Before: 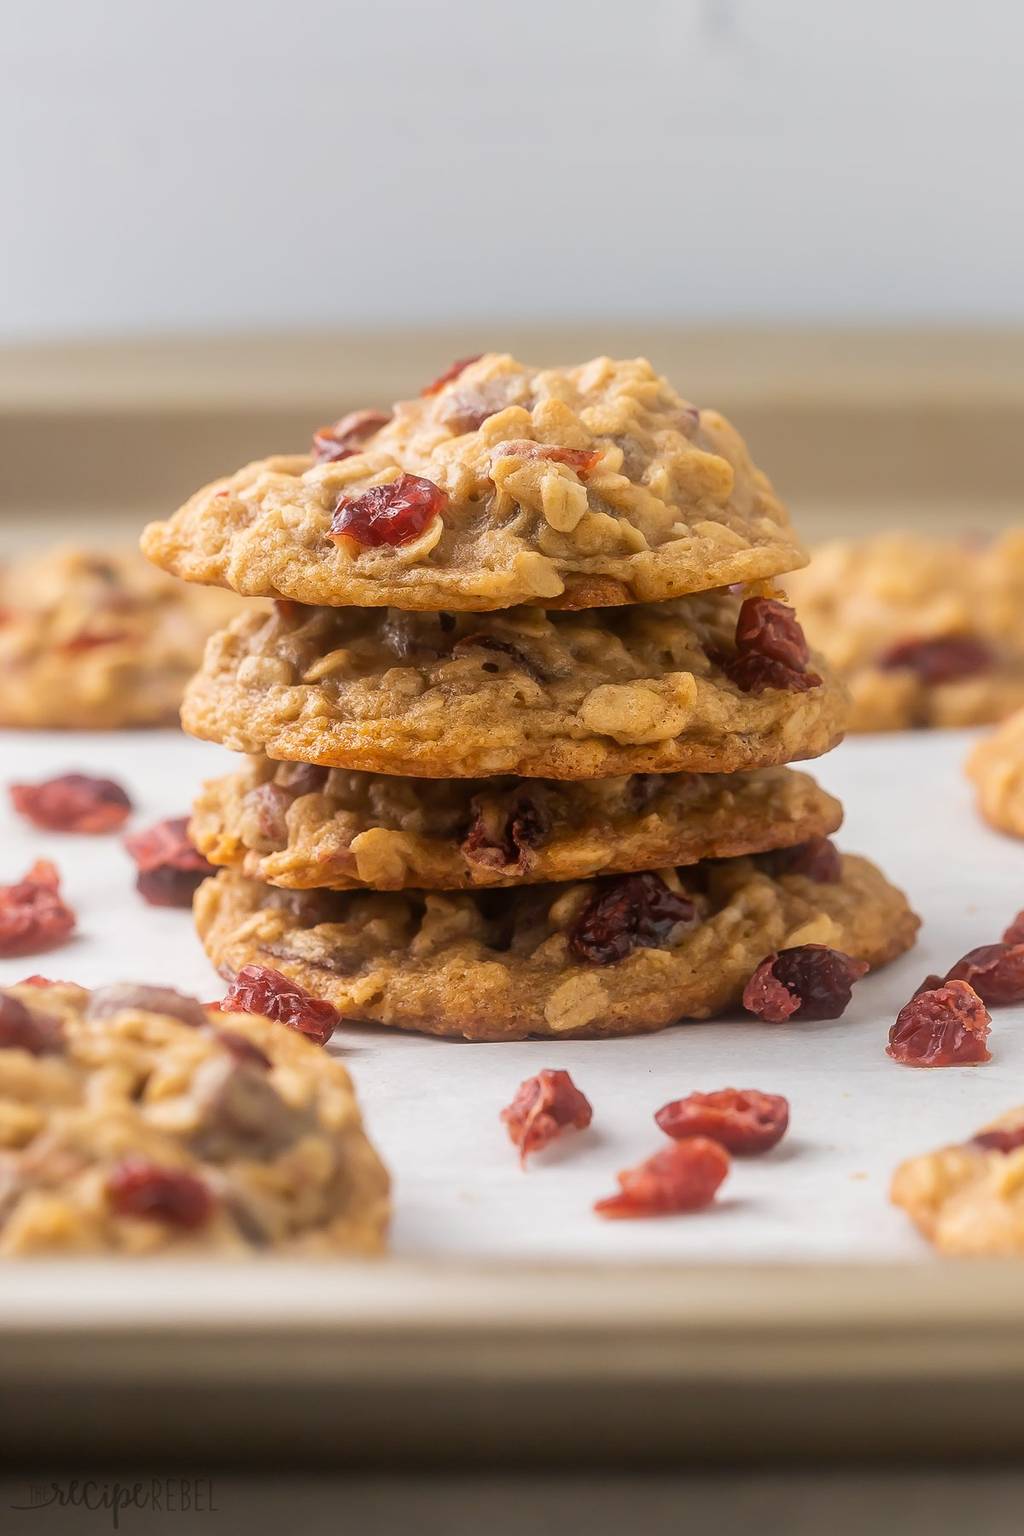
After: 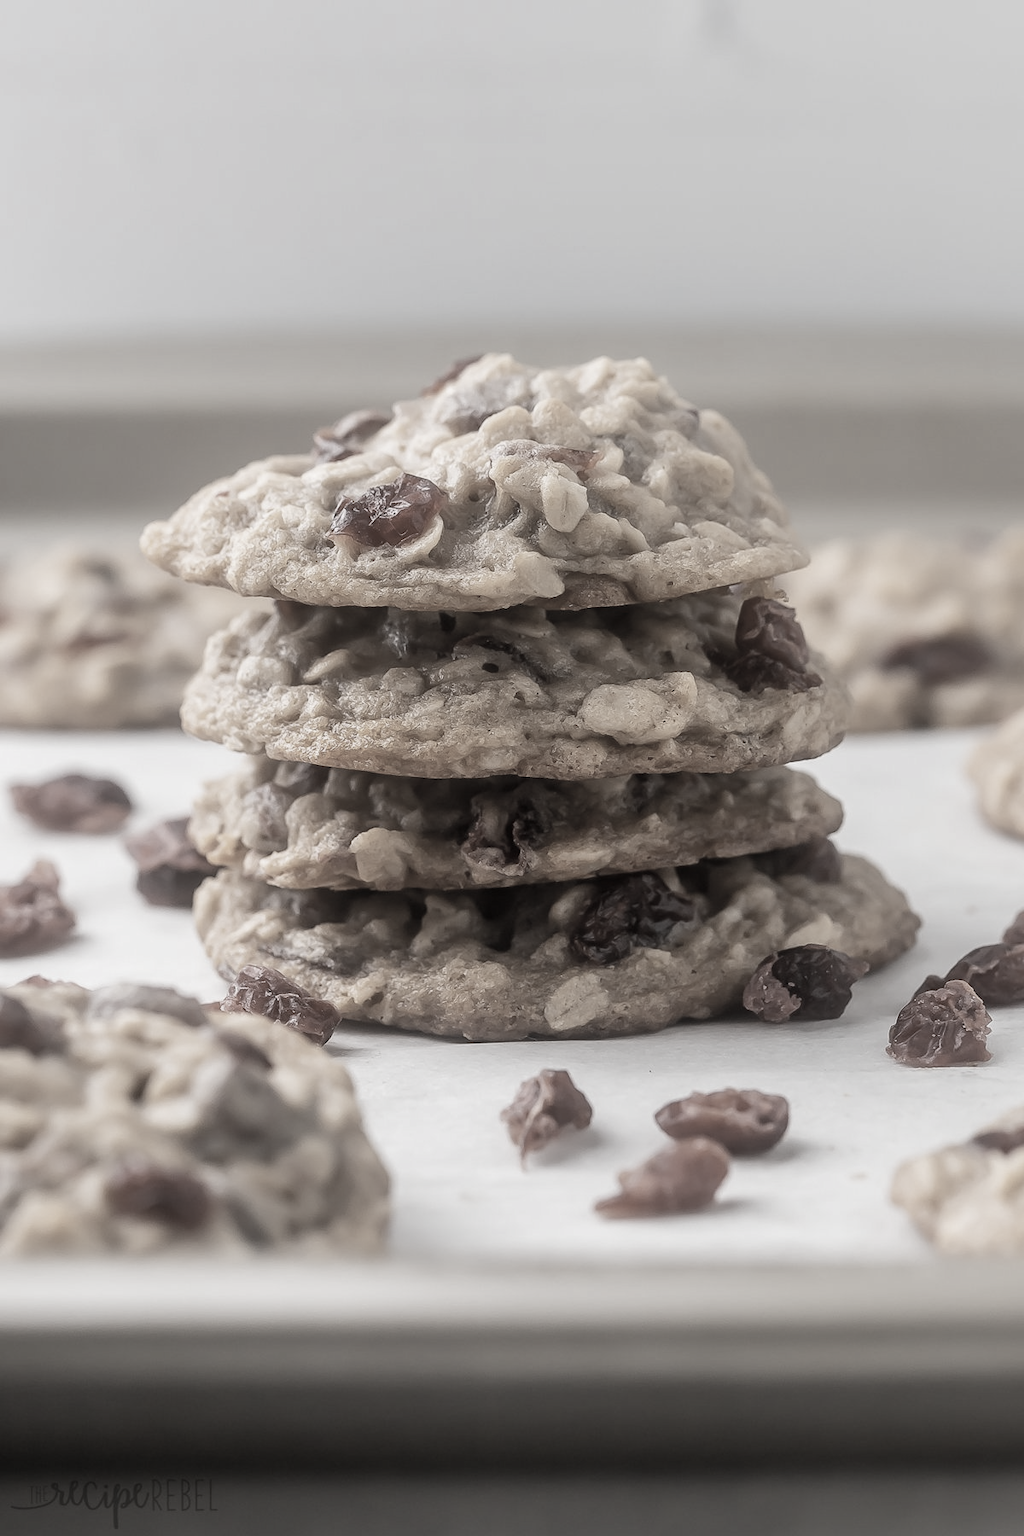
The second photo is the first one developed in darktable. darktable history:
color correction: highlights b* -0.022, saturation 0.173
